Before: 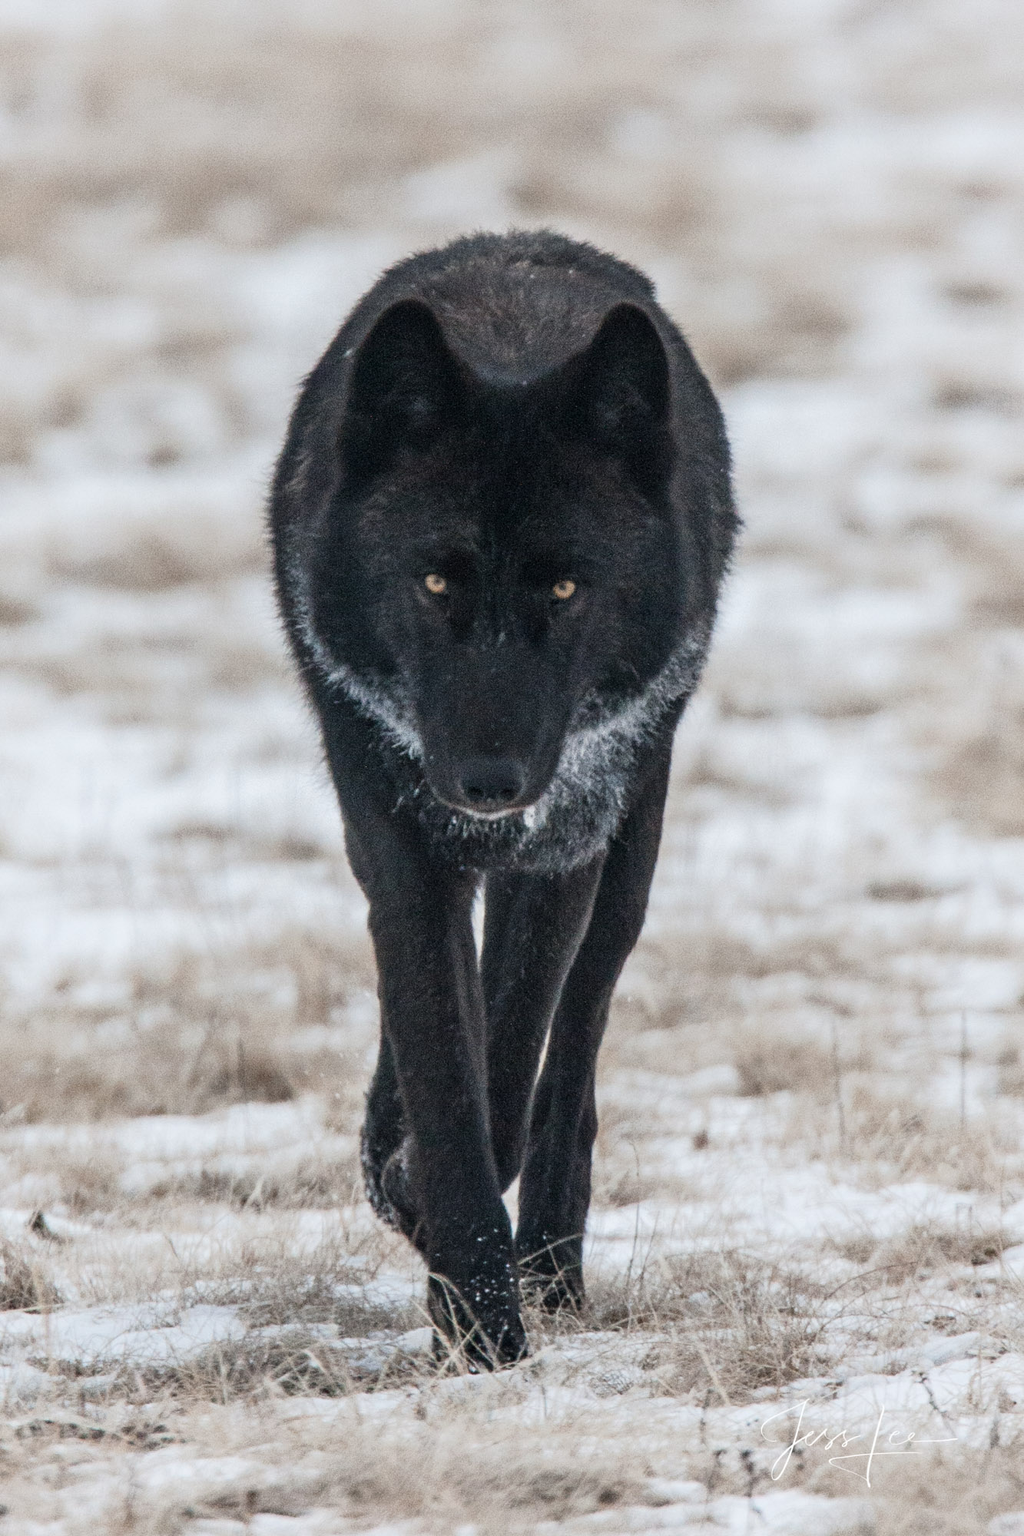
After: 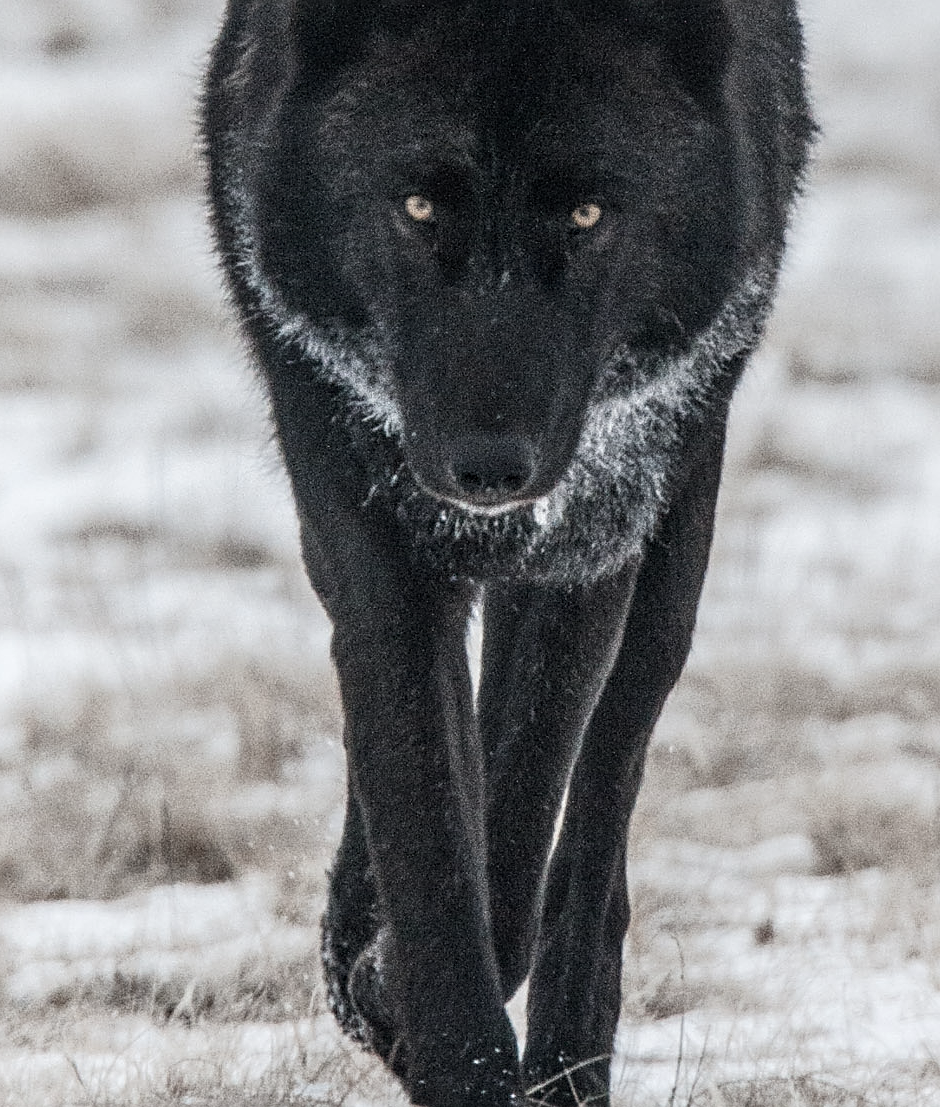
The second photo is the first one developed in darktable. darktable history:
contrast brightness saturation: contrast 0.1, saturation -0.36
local contrast: on, module defaults
crop: left 11.123%, top 27.61%, right 18.3%, bottom 17.034%
sharpen: on, module defaults
